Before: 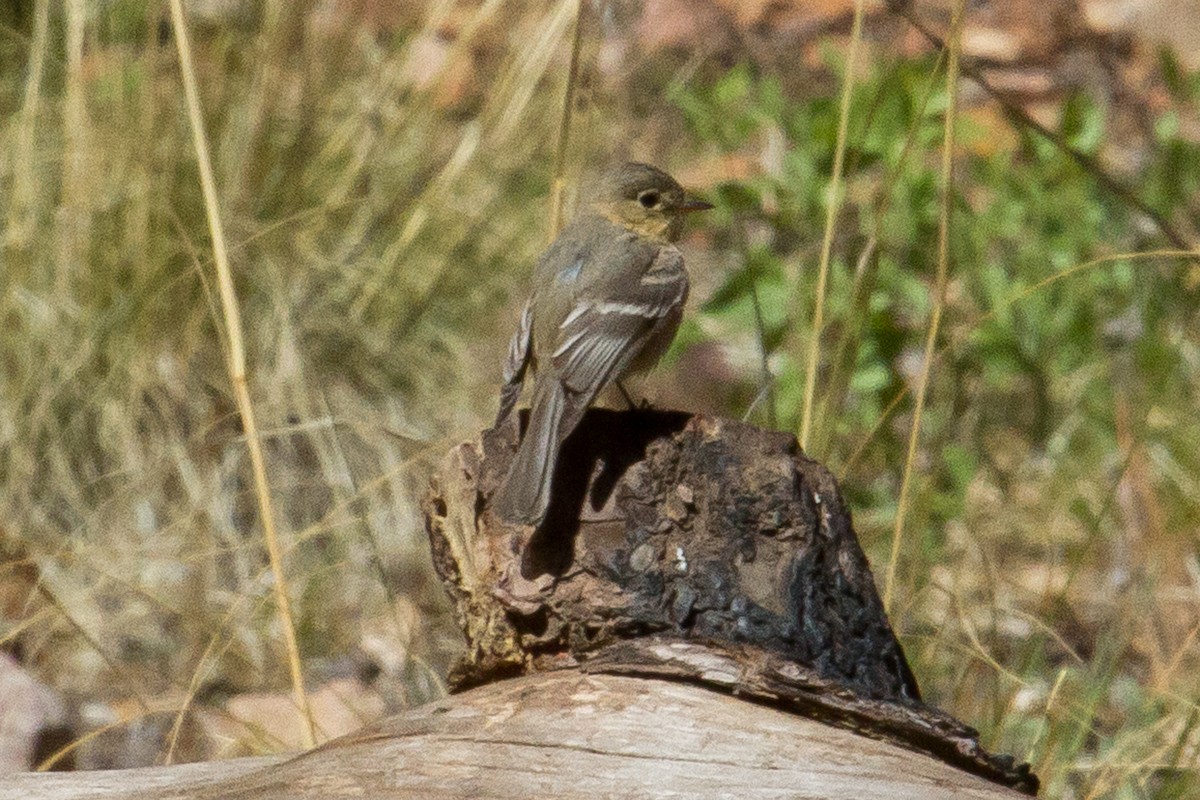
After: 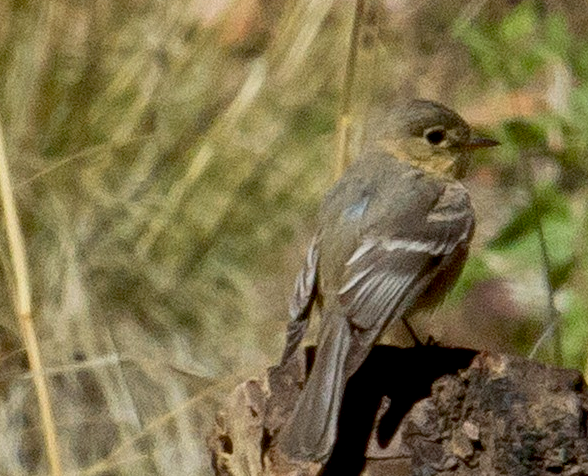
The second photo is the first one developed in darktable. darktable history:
exposure: black level correction 0.012, compensate highlight preservation false
crop: left 17.891%, top 7.922%, right 33.068%, bottom 32.458%
